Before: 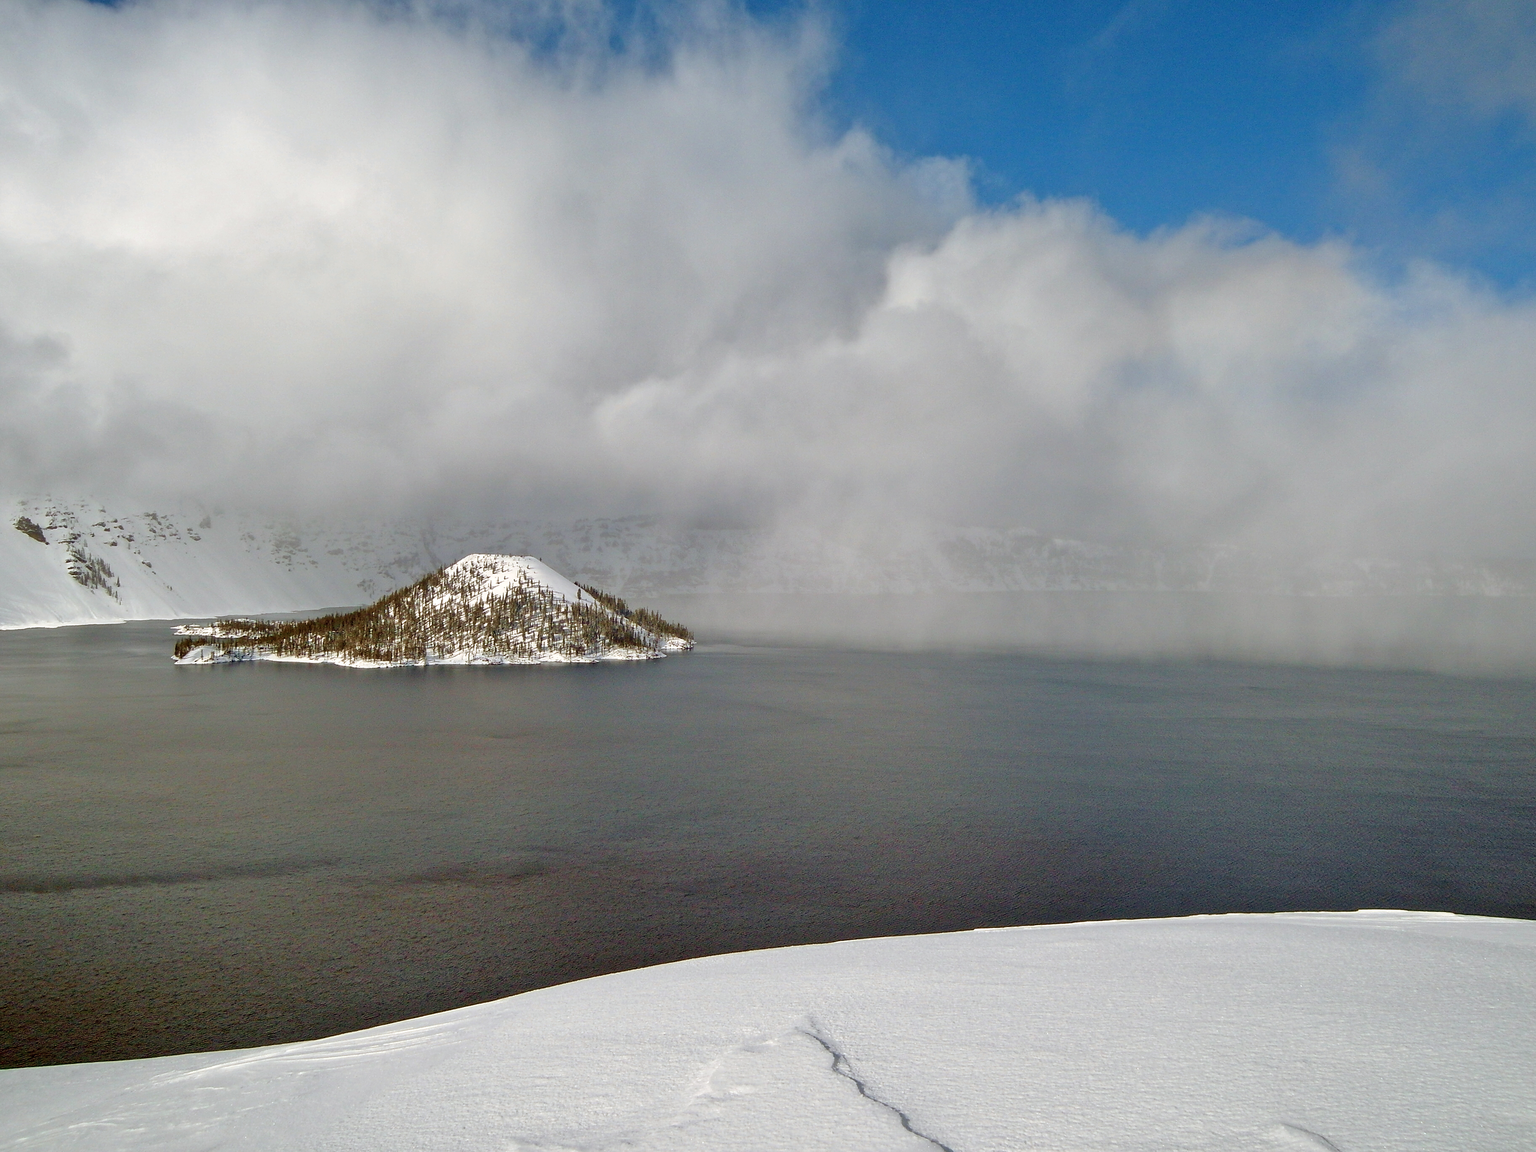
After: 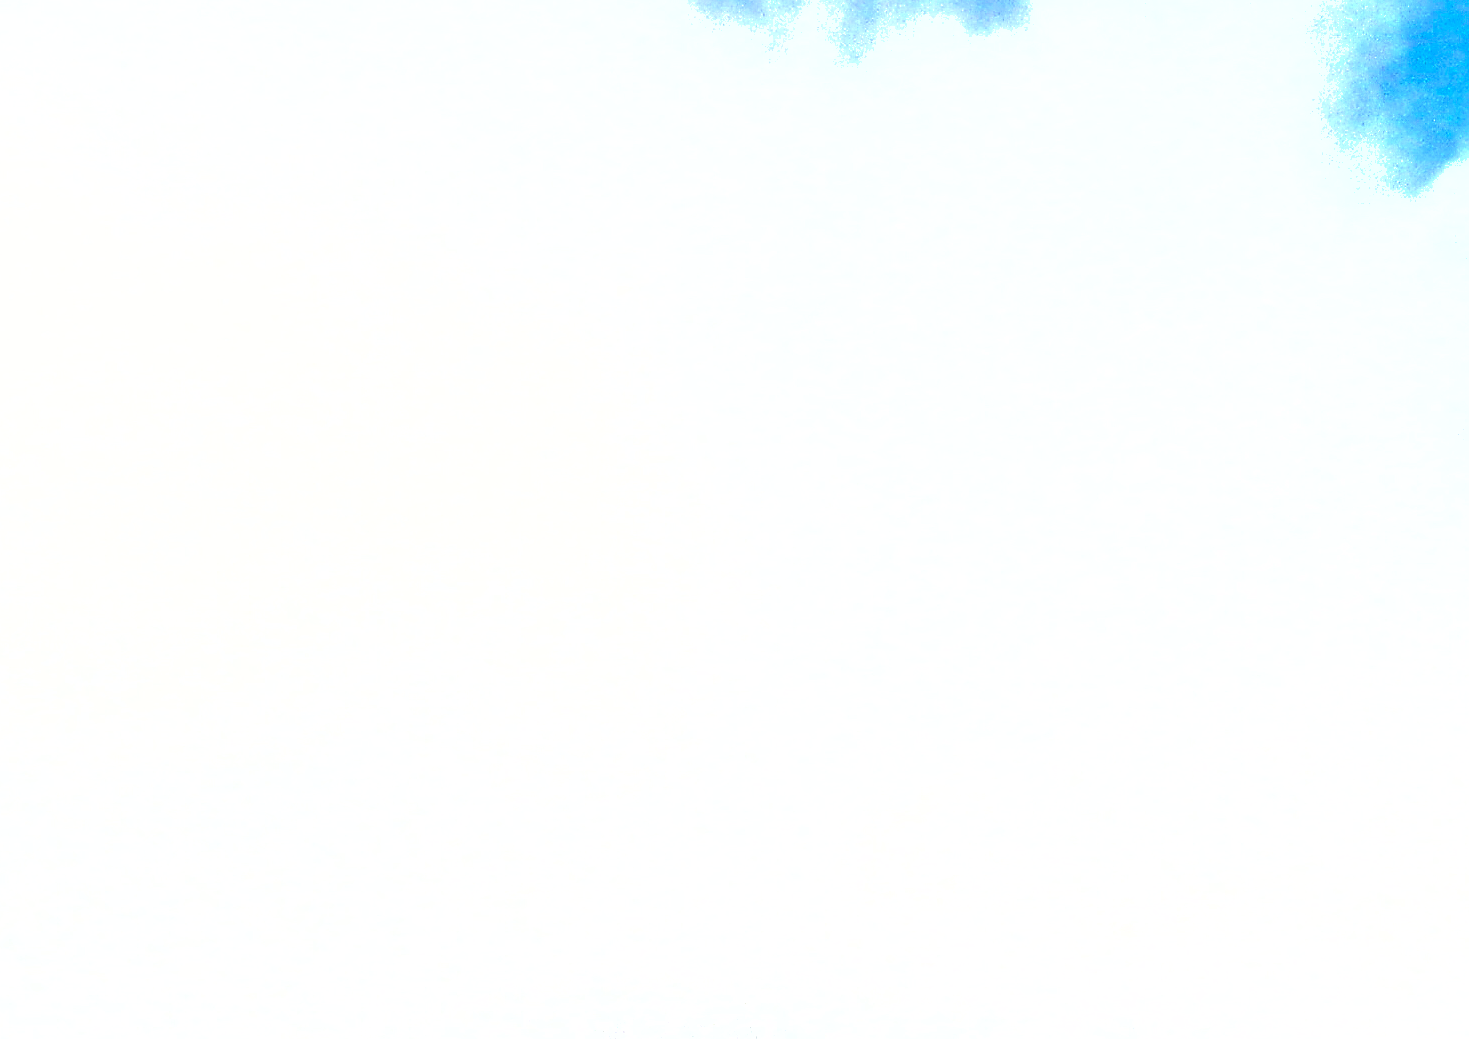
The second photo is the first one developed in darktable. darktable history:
shadows and highlights: on, module defaults
sharpen: on, module defaults
exposure: exposure 2.002 EV, compensate exposure bias true, compensate highlight preservation false
crop: left 15.563%, top 5.452%, right 44.141%, bottom 56.538%
